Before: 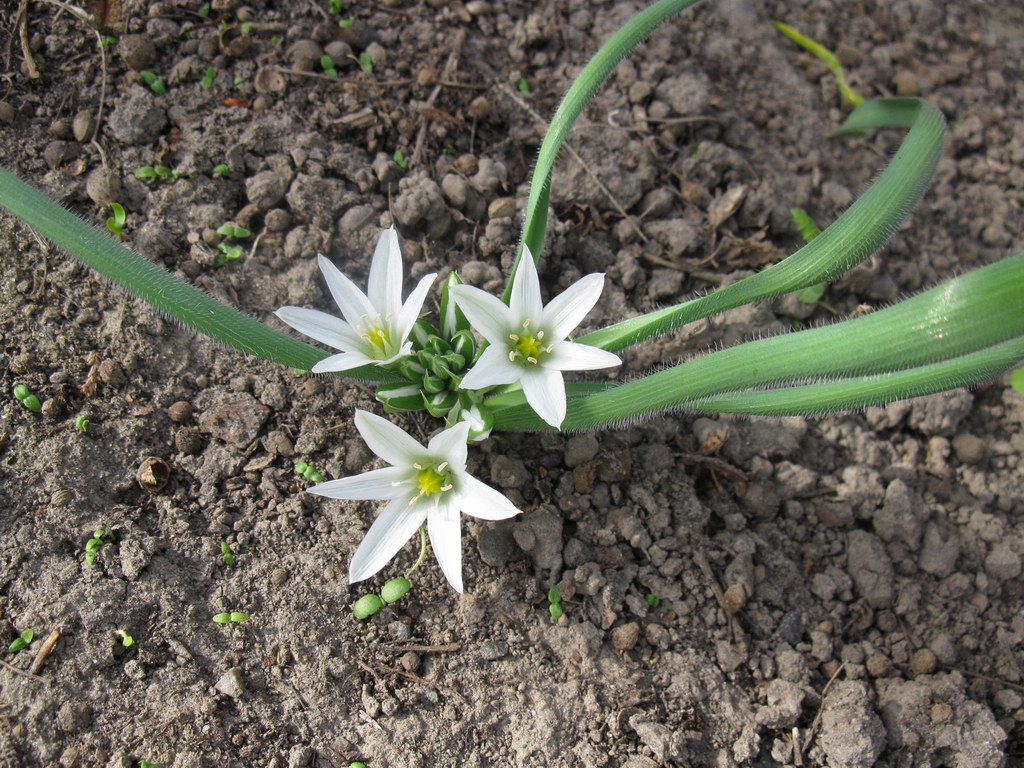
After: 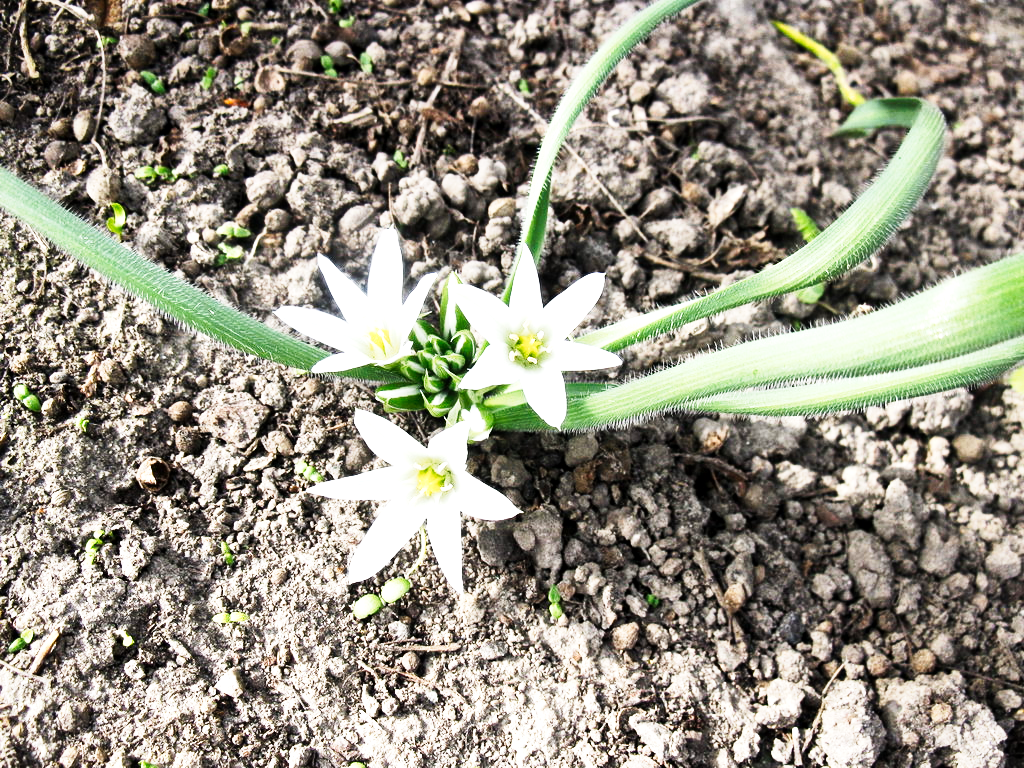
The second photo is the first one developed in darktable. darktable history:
tone curve: curves: ch0 [(0, 0) (0.003, 0.003) (0.011, 0.012) (0.025, 0.027) (0.044, 0.048) (0.069, 0.074) (0.1, 0.117) (0.136, 0.177) (0.177, 0.246) (0.224, 0.324) (0.277, 0.422) (0.335, 0.531) (0.399, 0.633) (0.468, 0.733) (0.543, 0.824) (0.623, 0.895) (0.709, 0.938) (0.801, 0.961) (0.898, 0.98) (1, 1)], preserve colors none
tone equalizer: -8 EV -1.08 EV, -7 EV -1.01 EV, -6 EV -0.867 EV, -5 EV -0.578 EV, -3 EV 0.578 EV, -2 EV 0.867 EV, -1 EV 1.01 EV, +0 EV 1.08 EV, edges refinement/feathering 500, mask exposure compensation -1.57 EV, preserve details no
local contrast: mode bilateral grid, contrast 20, coarseness 50, detail 132%, midtone range 0.2
